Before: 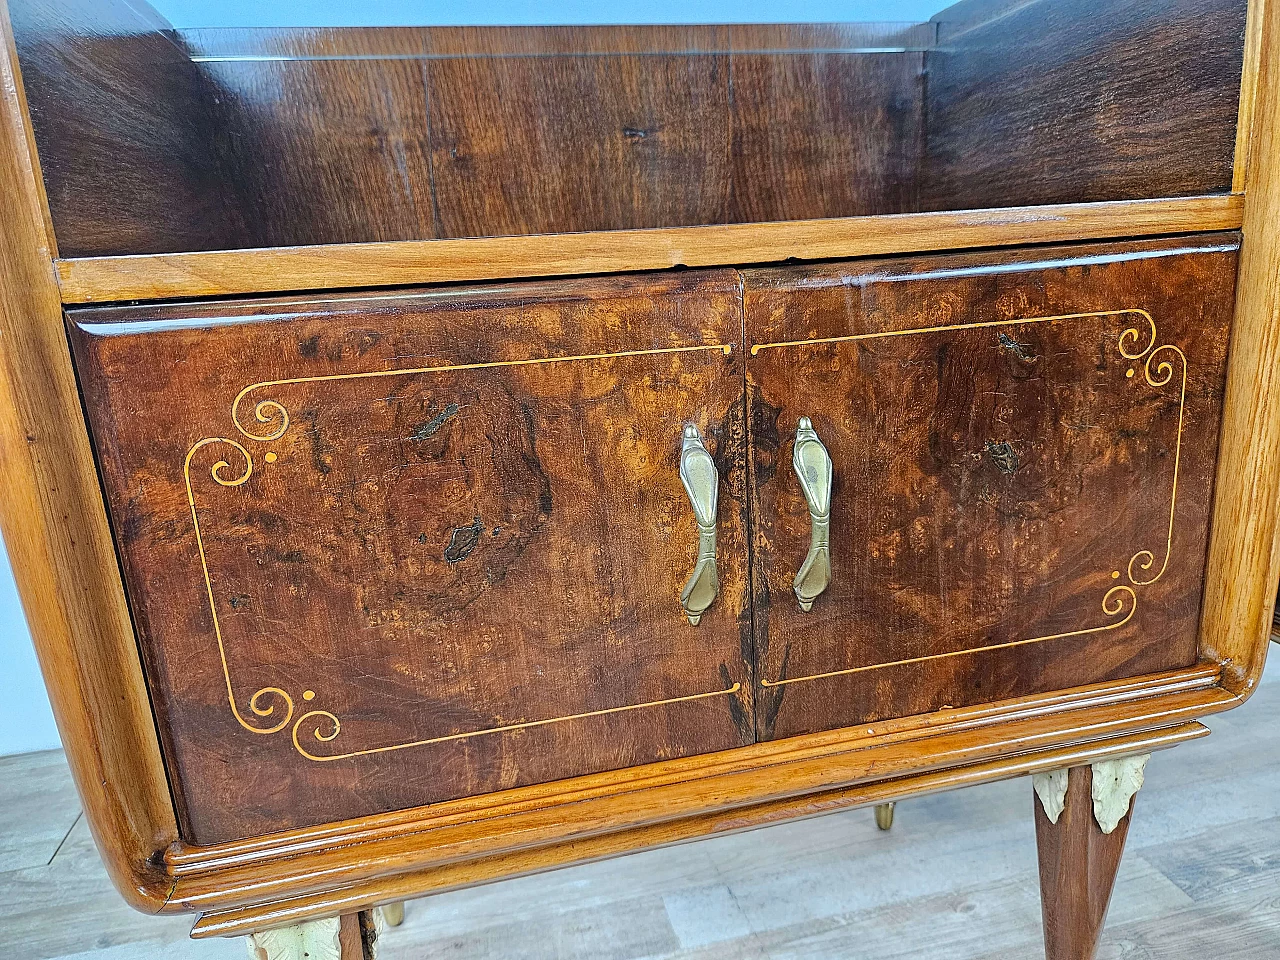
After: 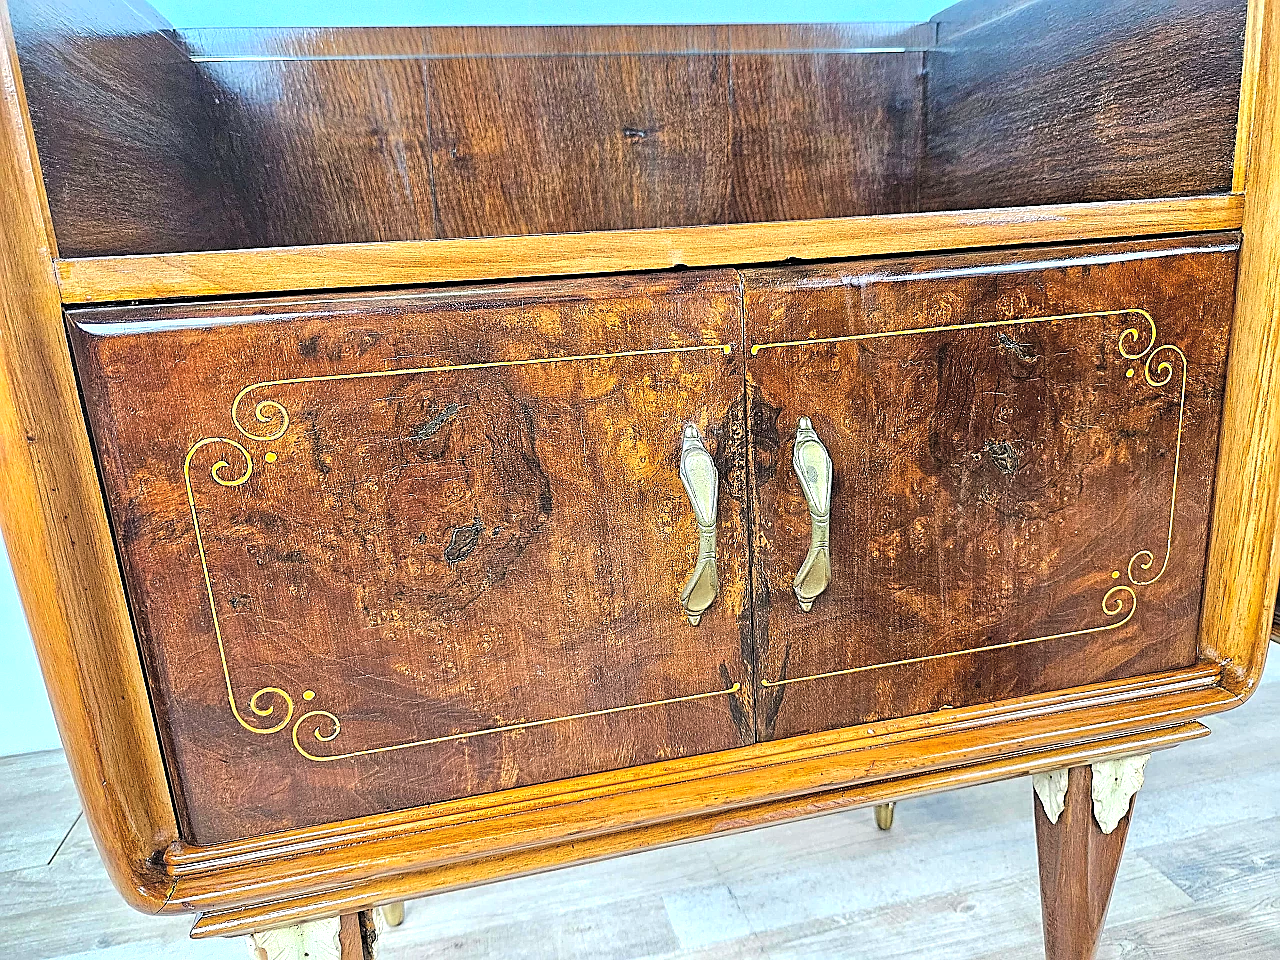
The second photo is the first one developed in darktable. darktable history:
exposure: exposure 0.606 EV, compensate highlight preservation false
sharpen: on, module defaults
color calibration: x 0.34, y 0.355, temperature 5195.84 K
color balance rgb: power › luminance -14.783%, linear chroma grading › global chroma 9.86%, perceptual saturation grading › global saturation 0.88%
contrast brightness saturation: brightness 0.133
